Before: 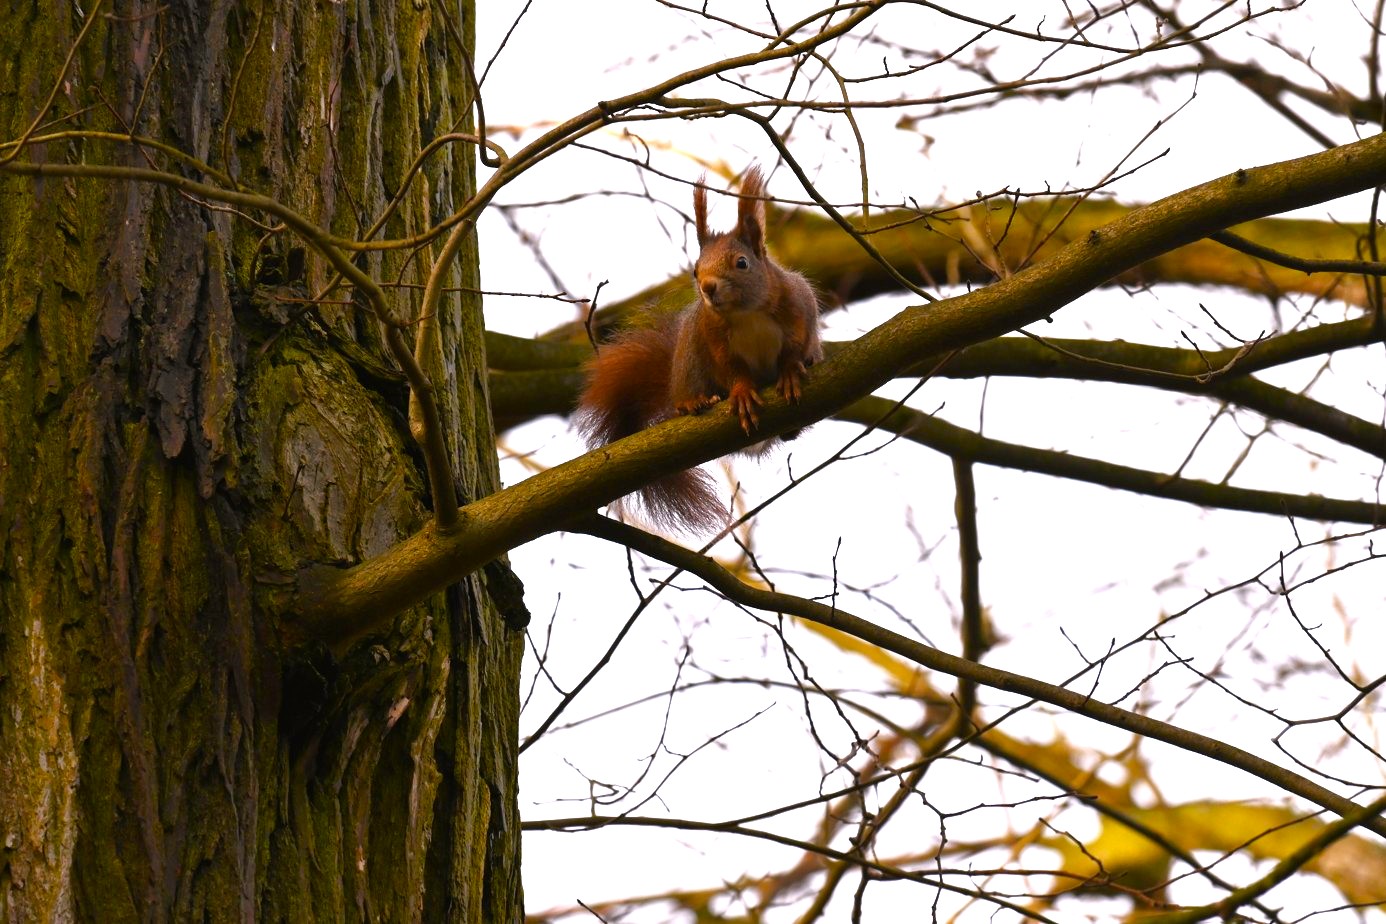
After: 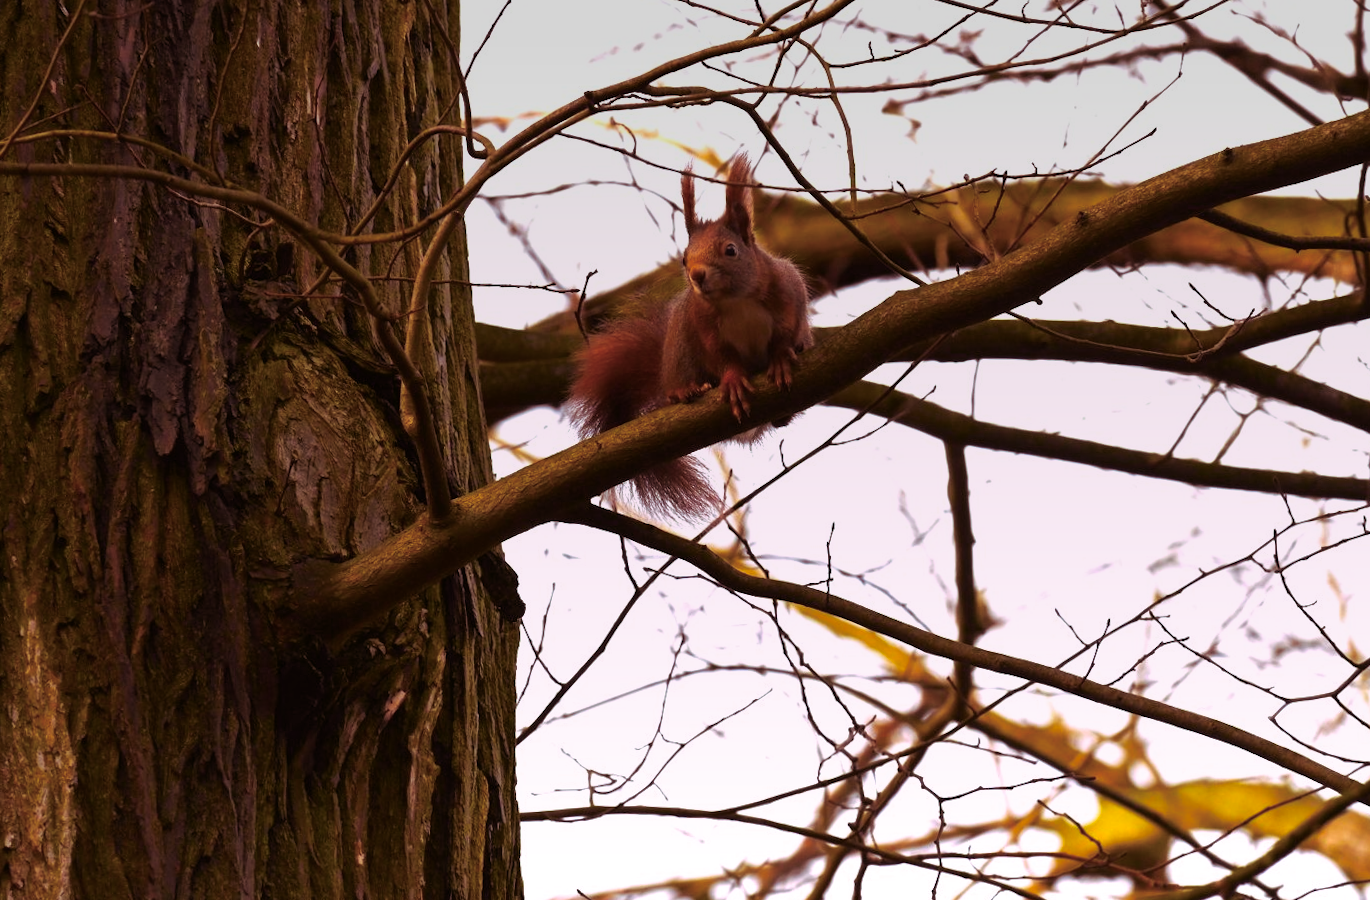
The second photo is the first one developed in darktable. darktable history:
color correction: saturation 1.32
graduated density: on, module defaults
rotate and perspective: rotation -1°, crop left 0.011, crop right 0.989, crop top 0.025, crop bottom 0.975
split-toning: highlights › hue 298.8°, highlights › saturation 0.73, compress 41.76%
